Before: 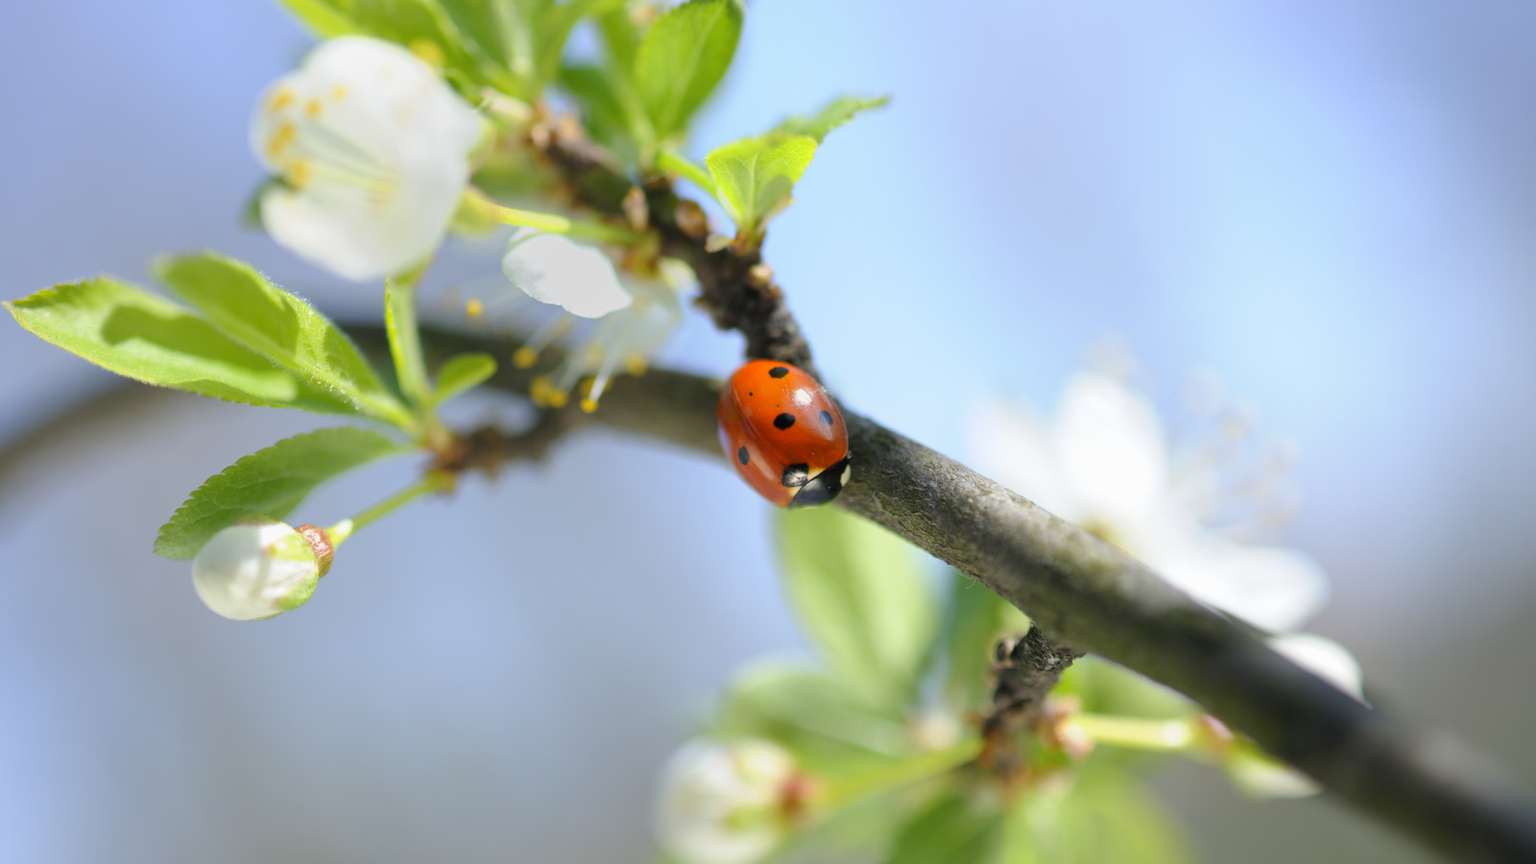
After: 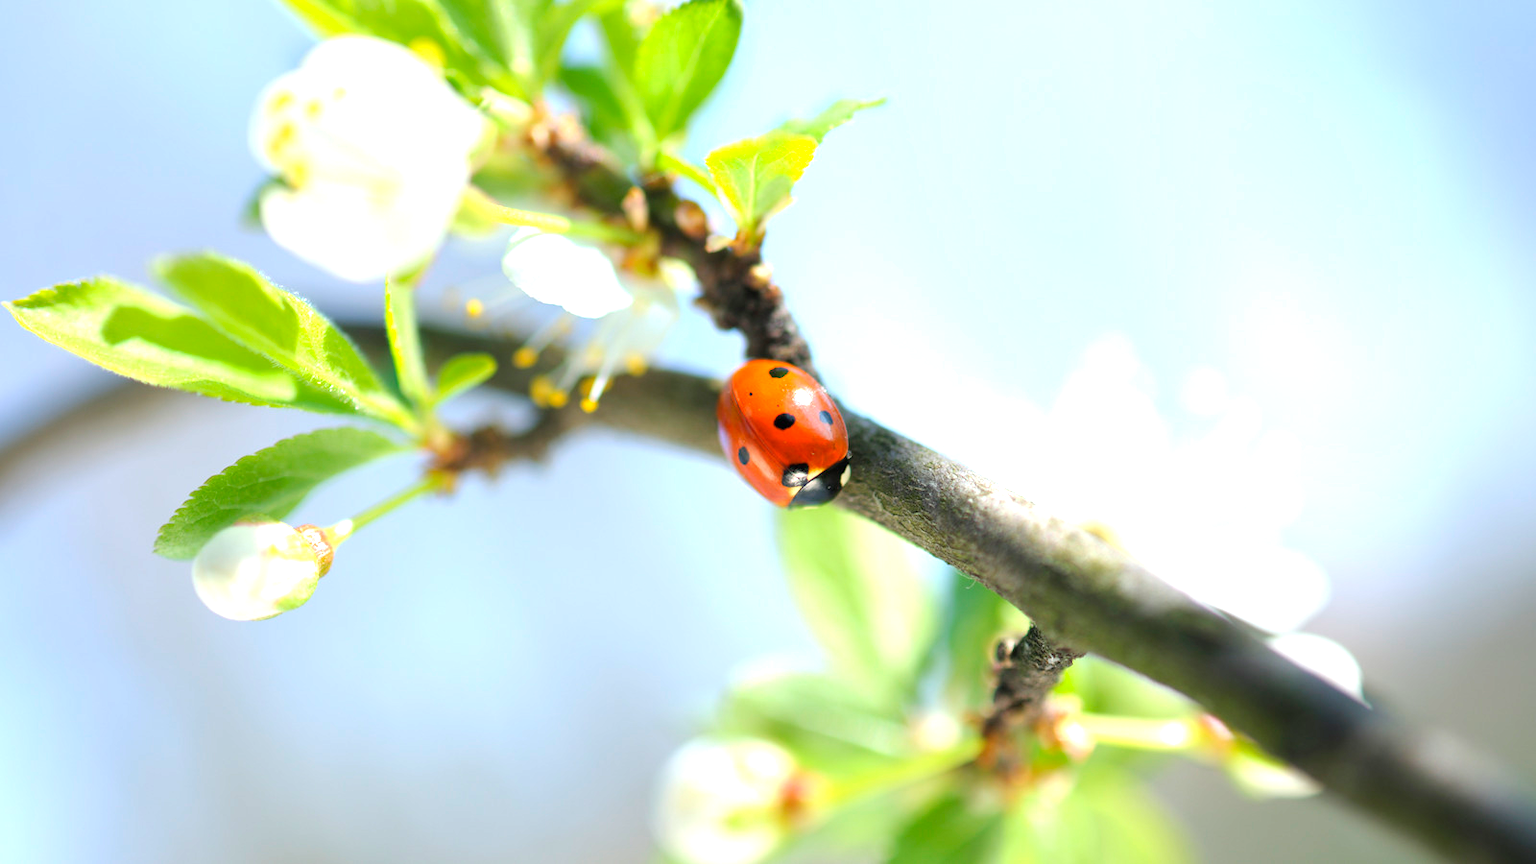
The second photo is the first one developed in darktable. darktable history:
exposure: black level correction 0, exposure 0.891 EV, compensate exposure bias true, compensate highlight preservation false
